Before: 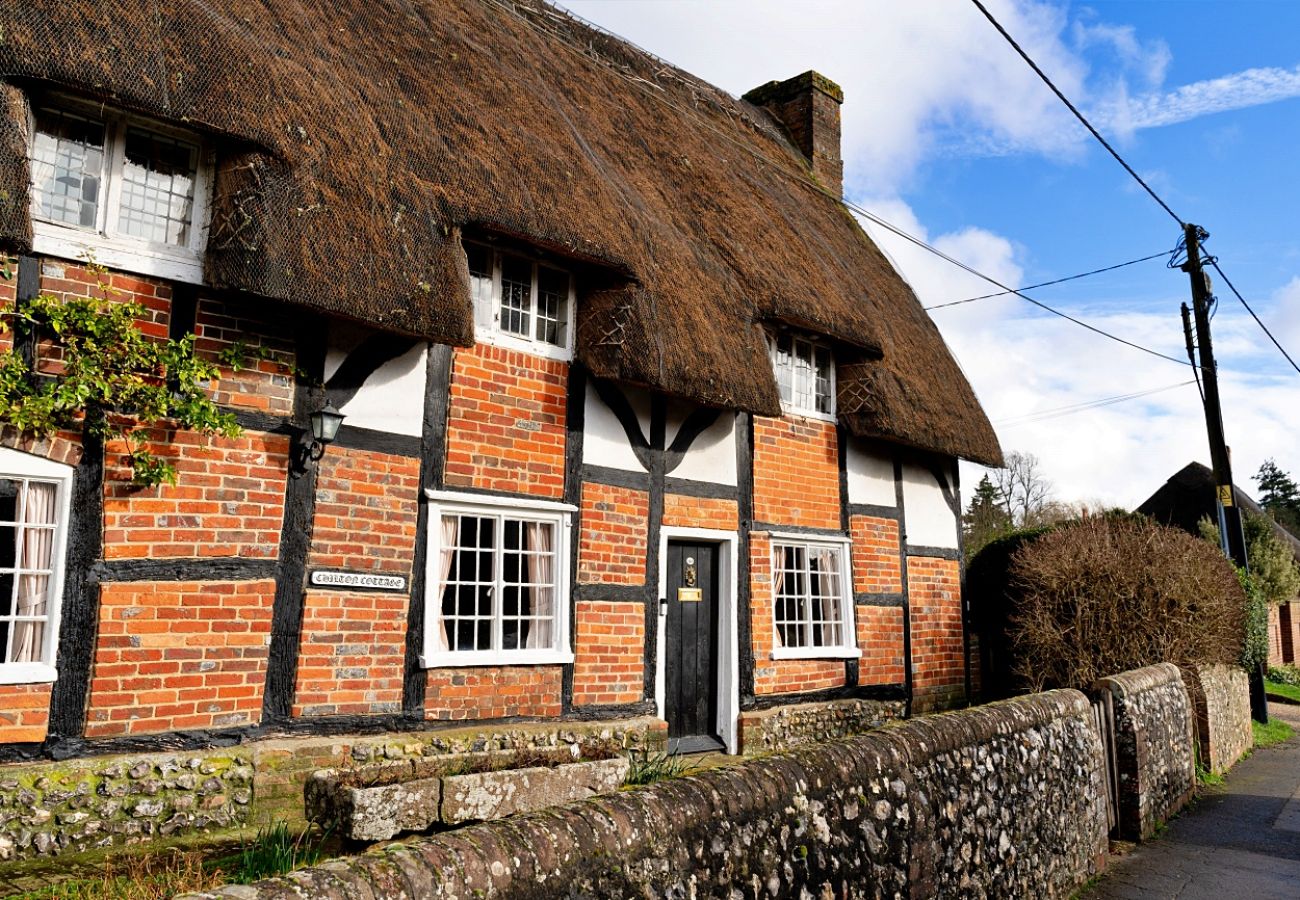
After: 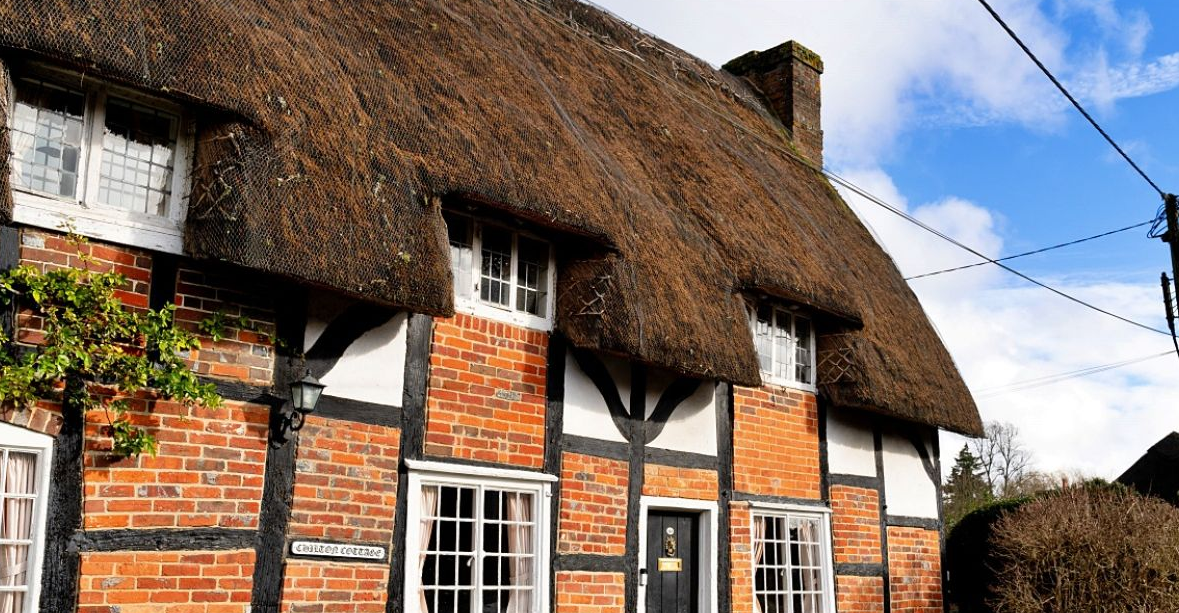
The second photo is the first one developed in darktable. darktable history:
crop: left 1.577%, top 3.423%, right 7.689%, bottom 28.426%
